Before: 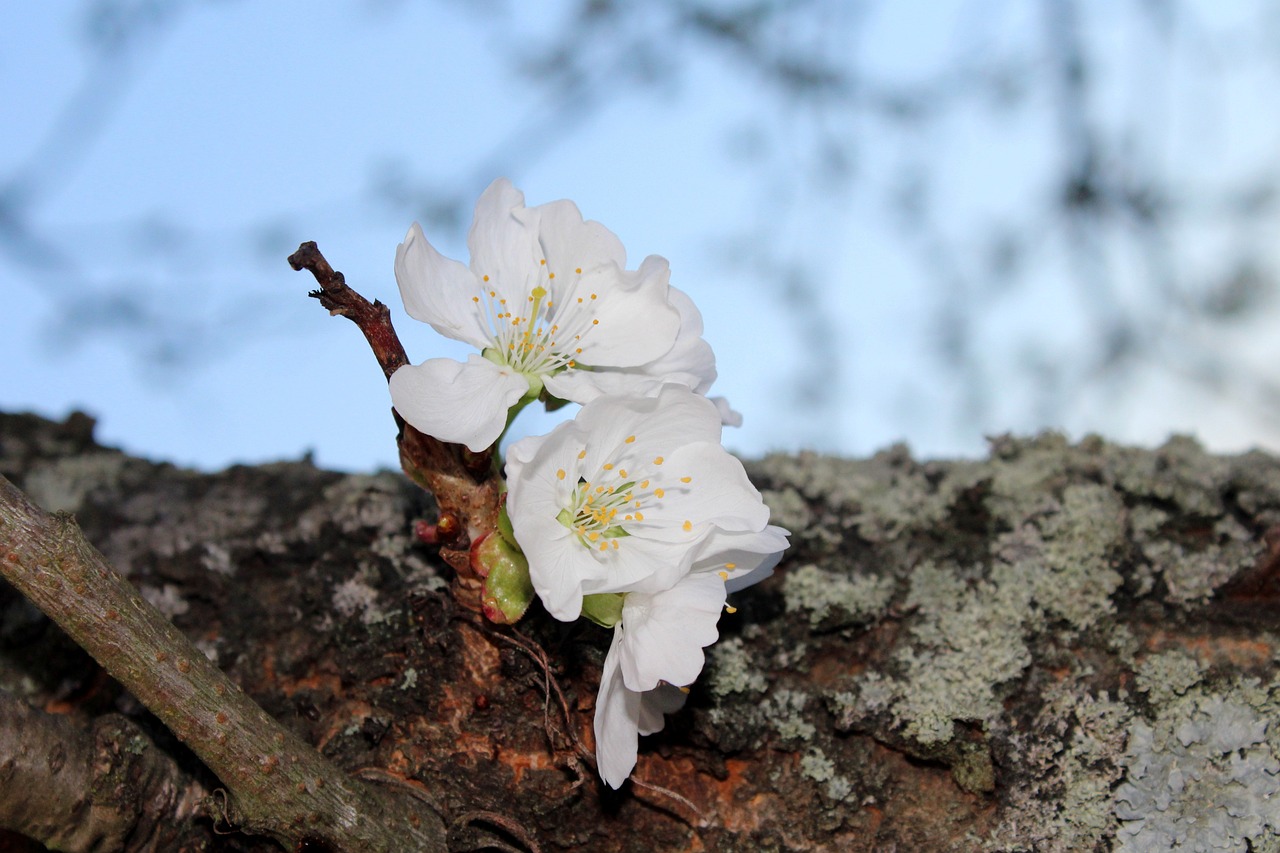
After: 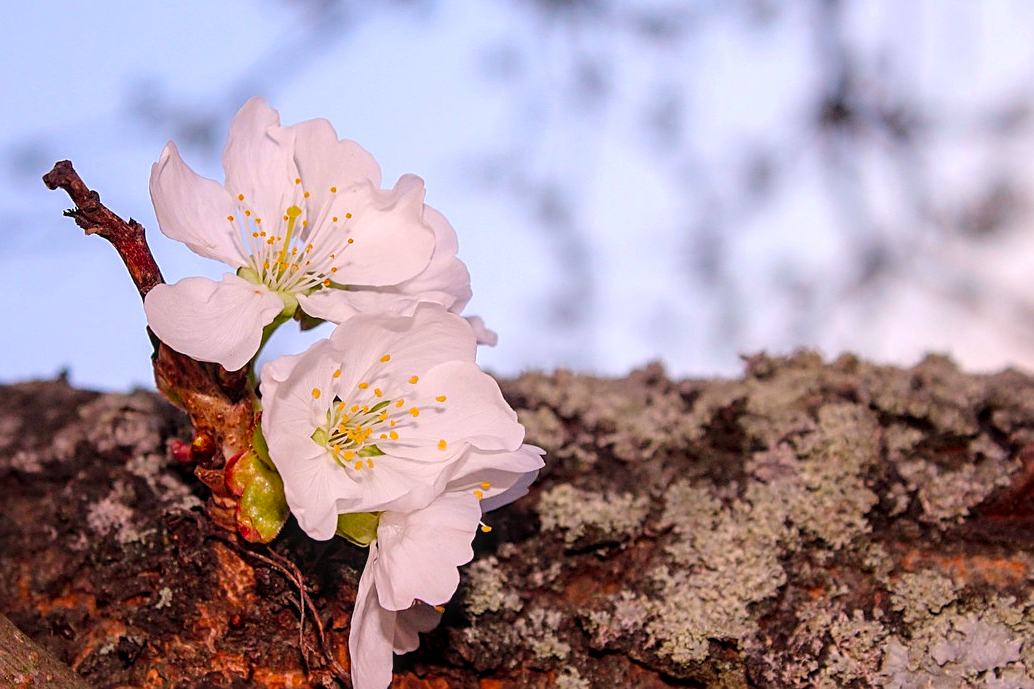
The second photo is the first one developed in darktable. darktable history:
local contrast: on, module defaults
sharpen: on, module defaults
color balance rgb: perceptual saturation grading › global saturation 30%, global vibrance 20%
color calibration: illuminant as shot in camera, x 0.358, y 0.373, temperature 4628.91 K
crop: left 19.159%, top 9.58%, bottom 9.58%
rgb levels: mode RGB, independent channels, levels [[0, 0.474, 1], [0, 0.5, 1], [0, 0.5, 1]]
white balance: red 1.127, blue 0.943
